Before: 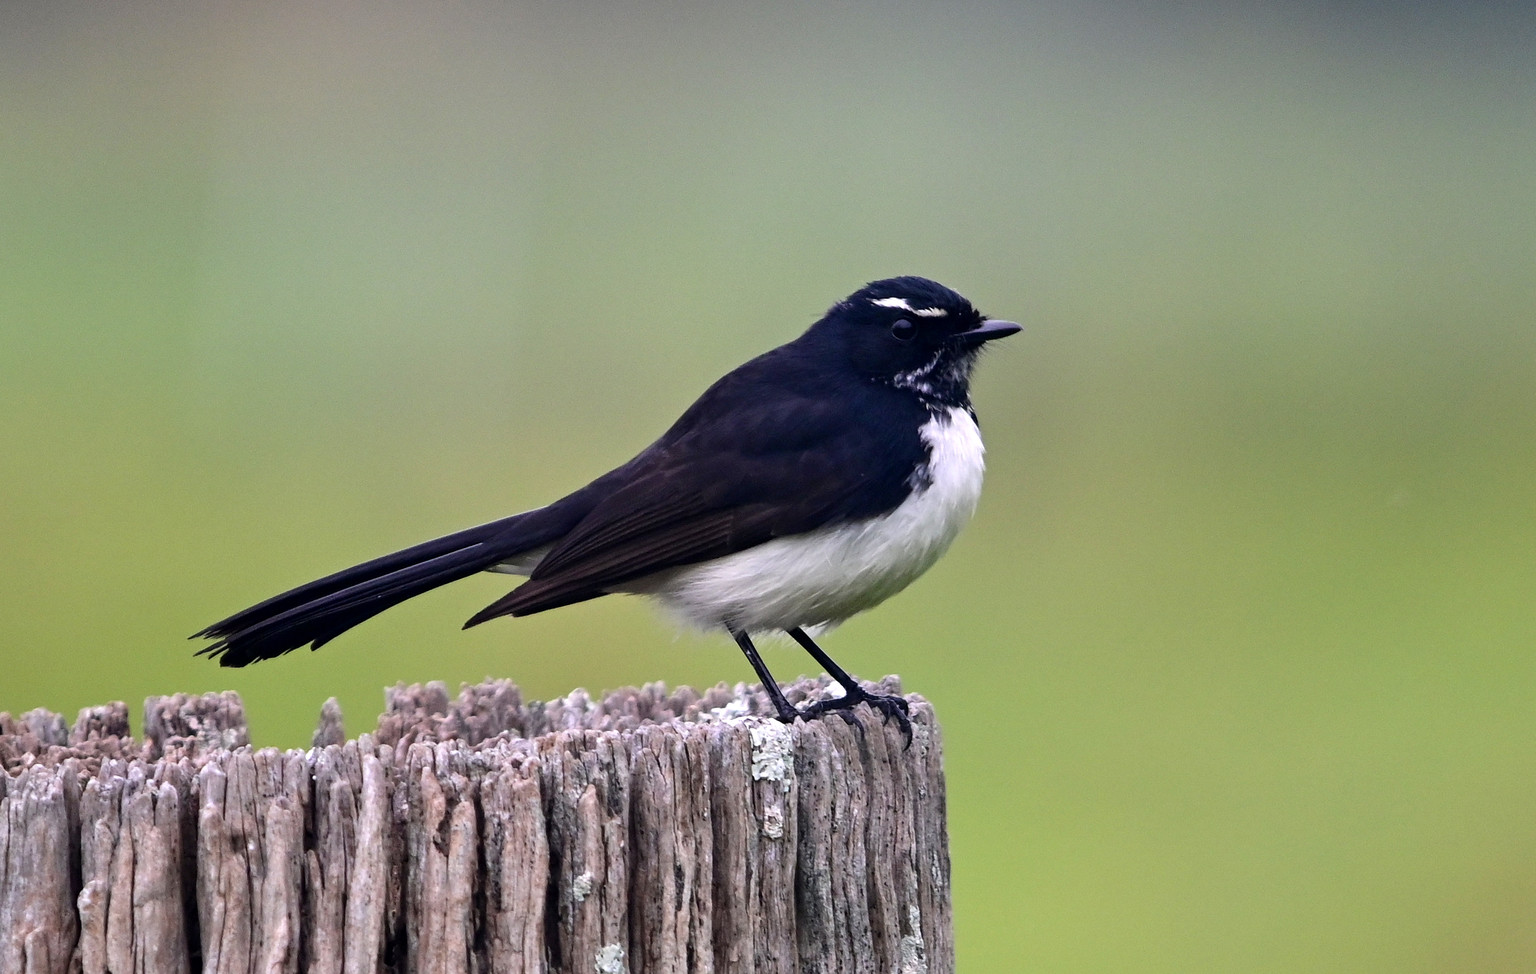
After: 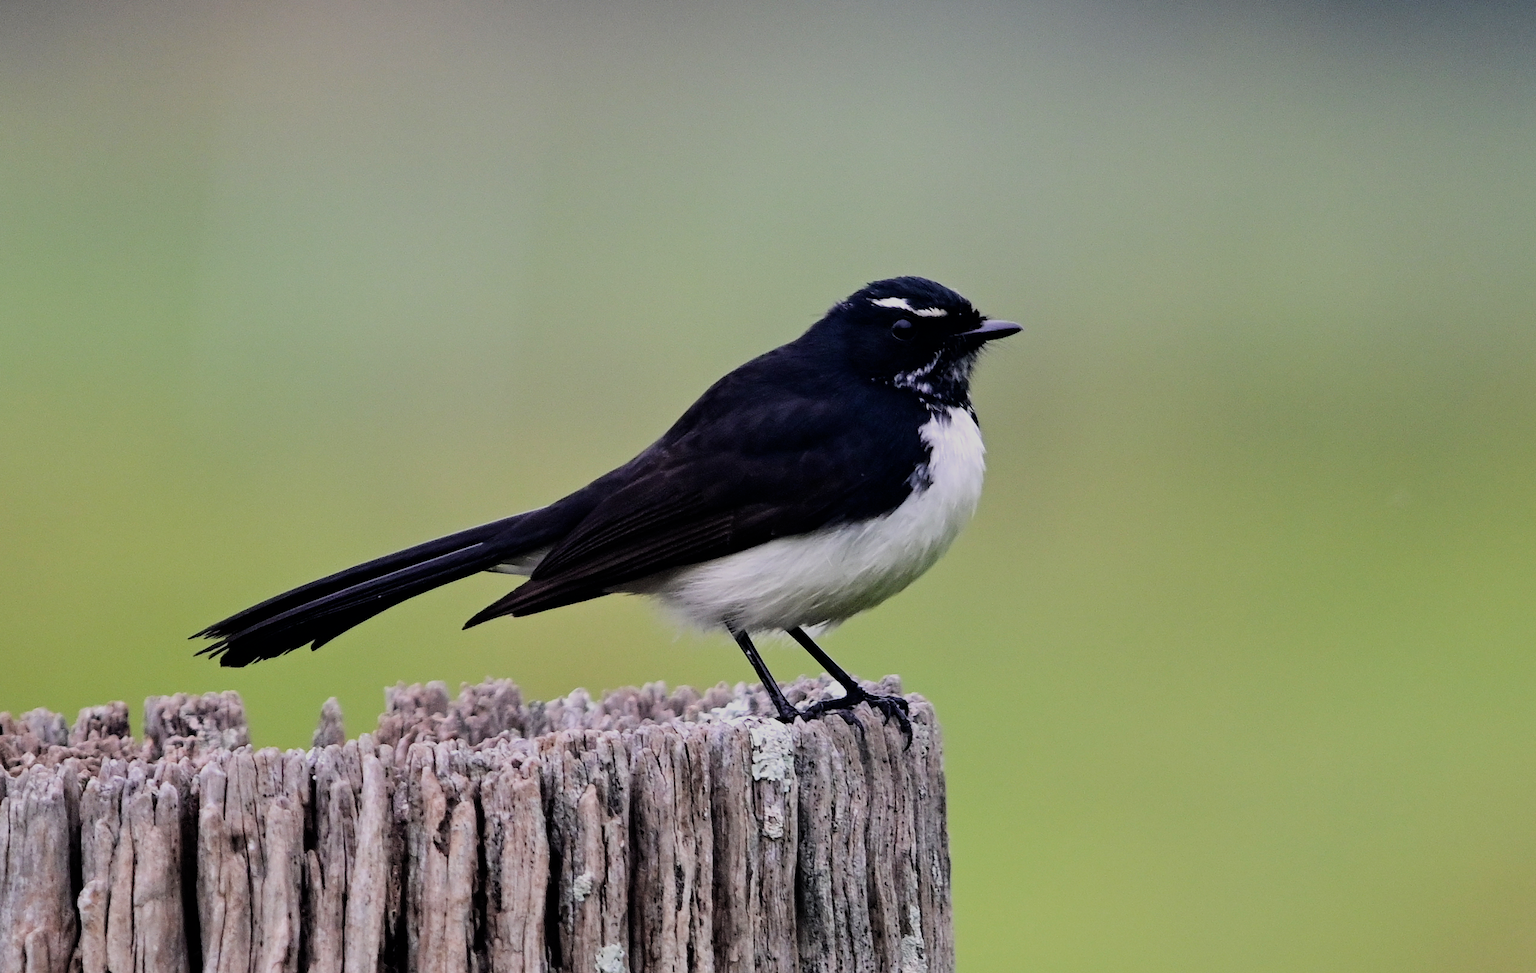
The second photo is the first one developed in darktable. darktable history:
filmic rgb: black relative exposure -9.33 EV, white relative exposure 6.81 EV, hardness 3.1, contrast 1.06
